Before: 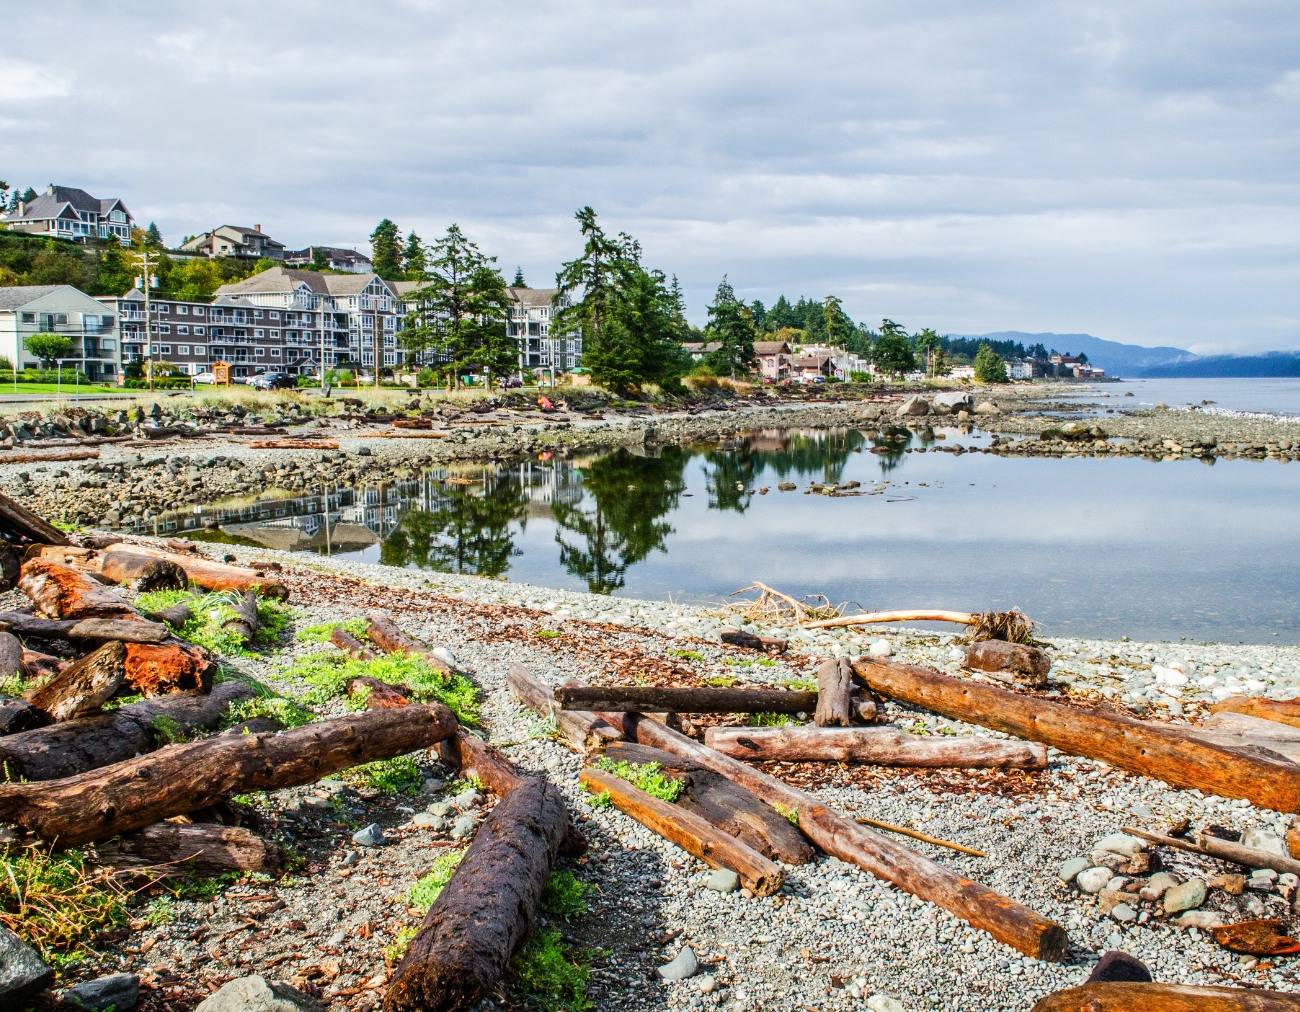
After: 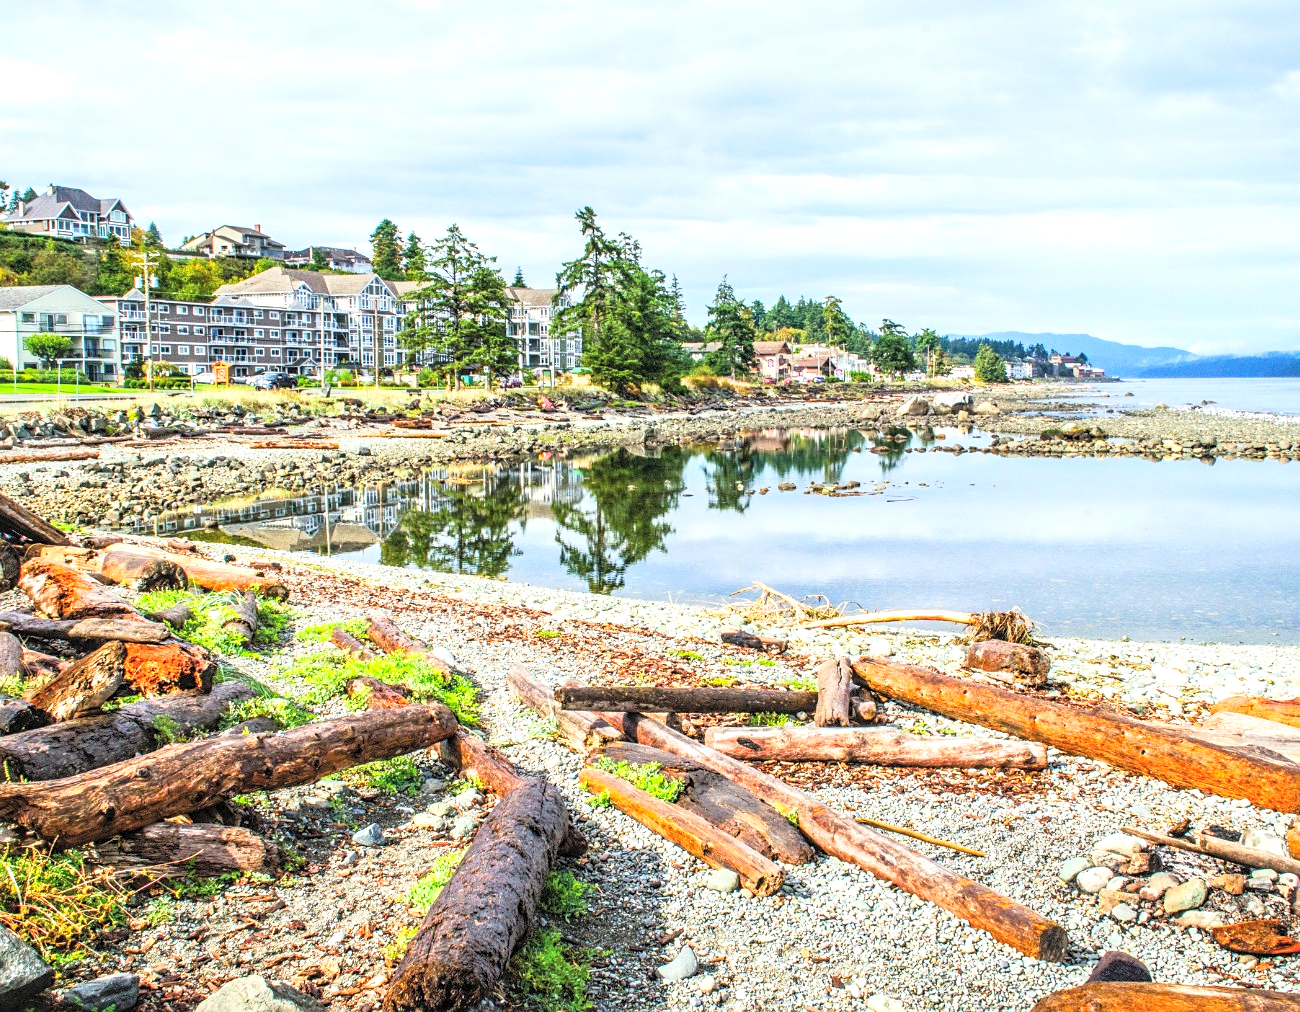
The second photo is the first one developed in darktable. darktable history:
local contrast: on, module defaults
exposure: exposure 0.491 EV, compensate highlight preservation false
sharpen: amount 0.212
contrast brightness saturation: contrast 0.098, brightness 0.306, saturation 0.136
